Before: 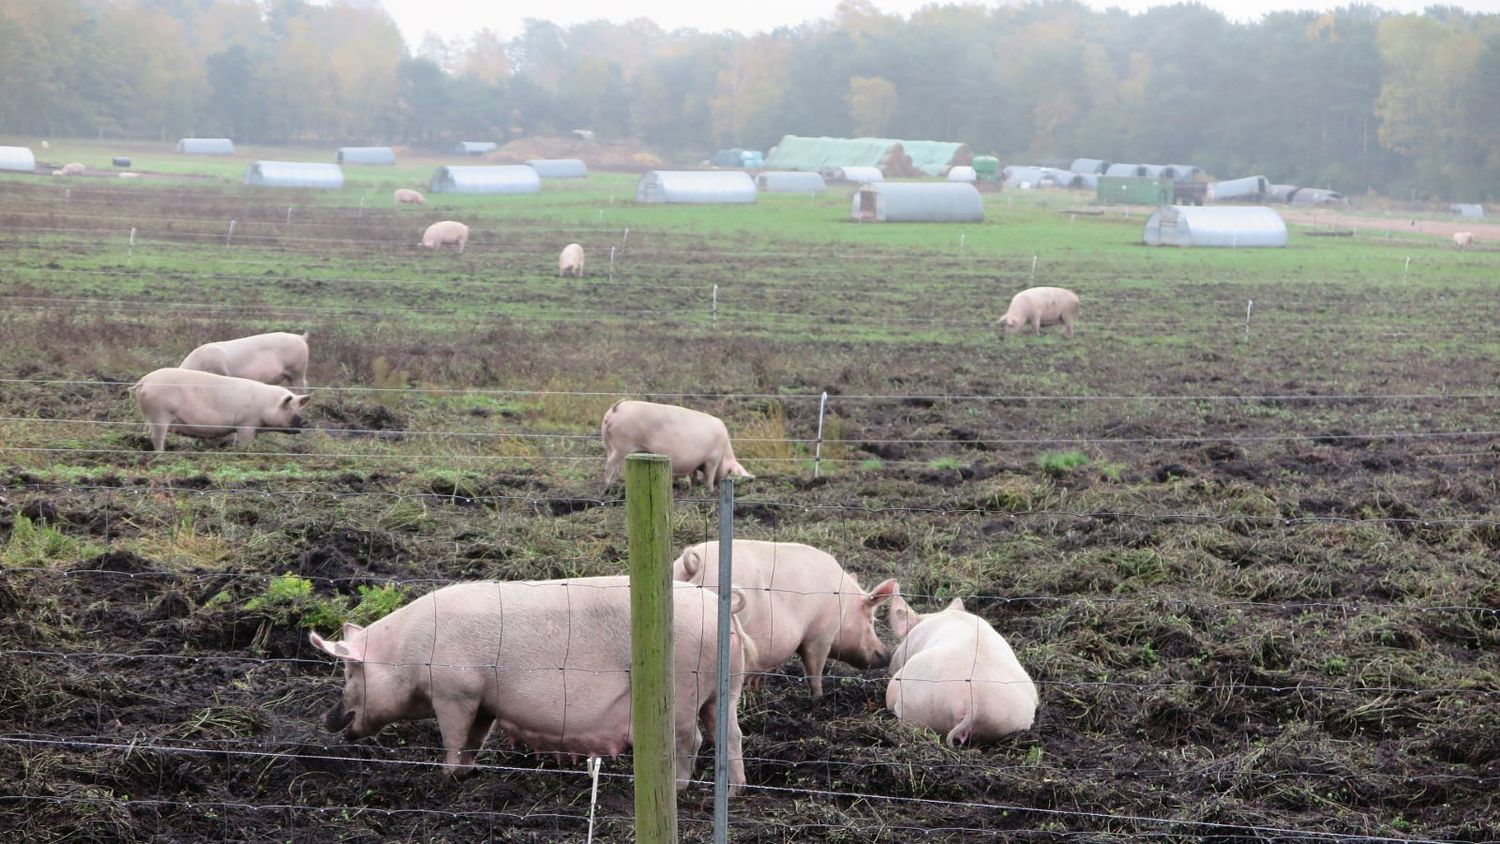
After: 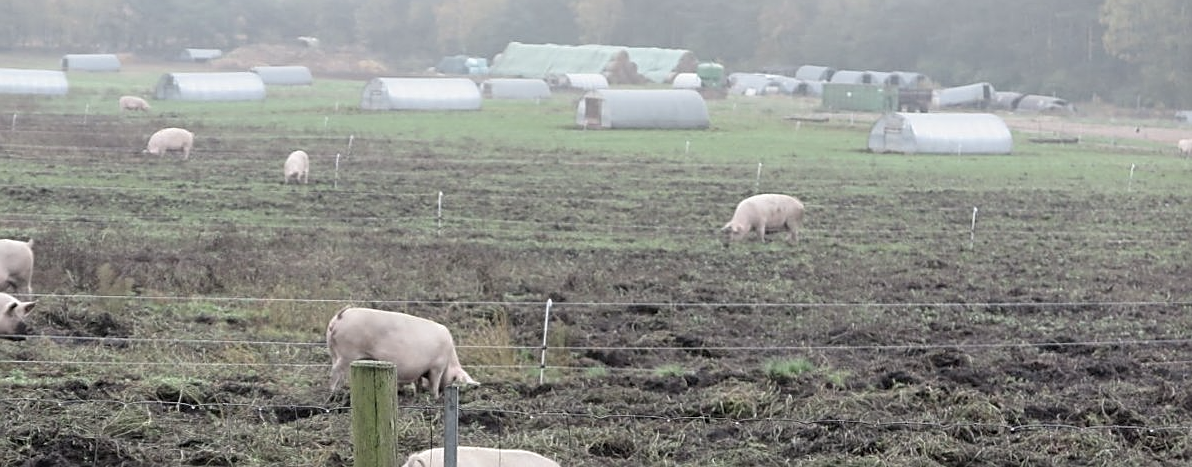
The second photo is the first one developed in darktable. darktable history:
sharpen: on, module defaults
crop: left 18.375%, top 11.109%, right 2.096%, bottom 33.482%
color correction: highlights b* -0.008, saturation 0.581
